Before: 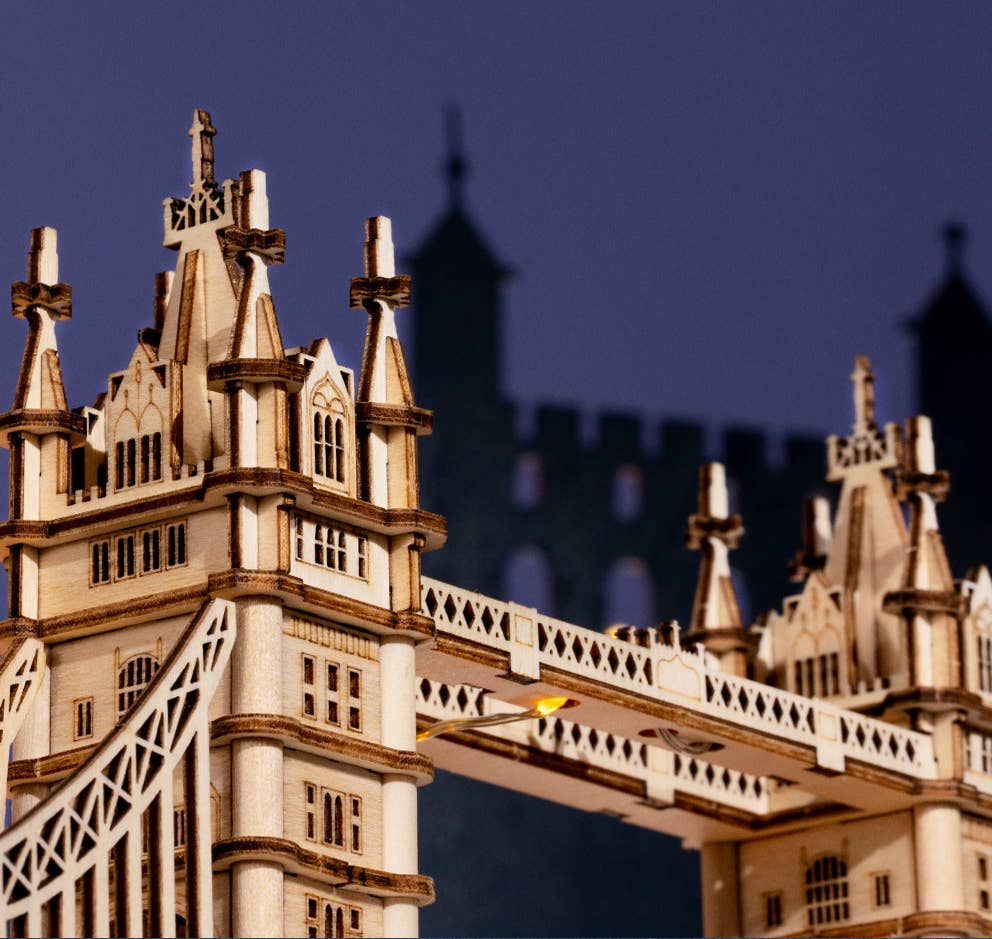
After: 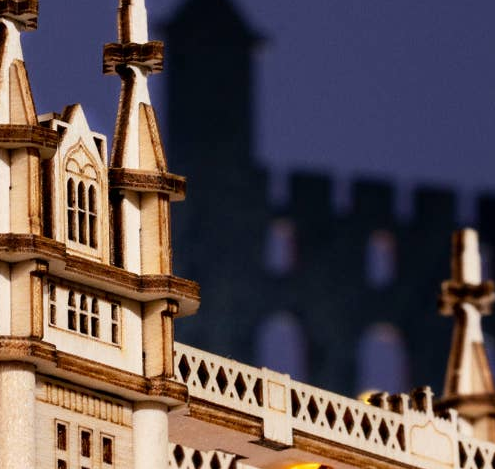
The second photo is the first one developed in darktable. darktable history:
crop: left 25%, top 25%, right 25%, bottom 25%
